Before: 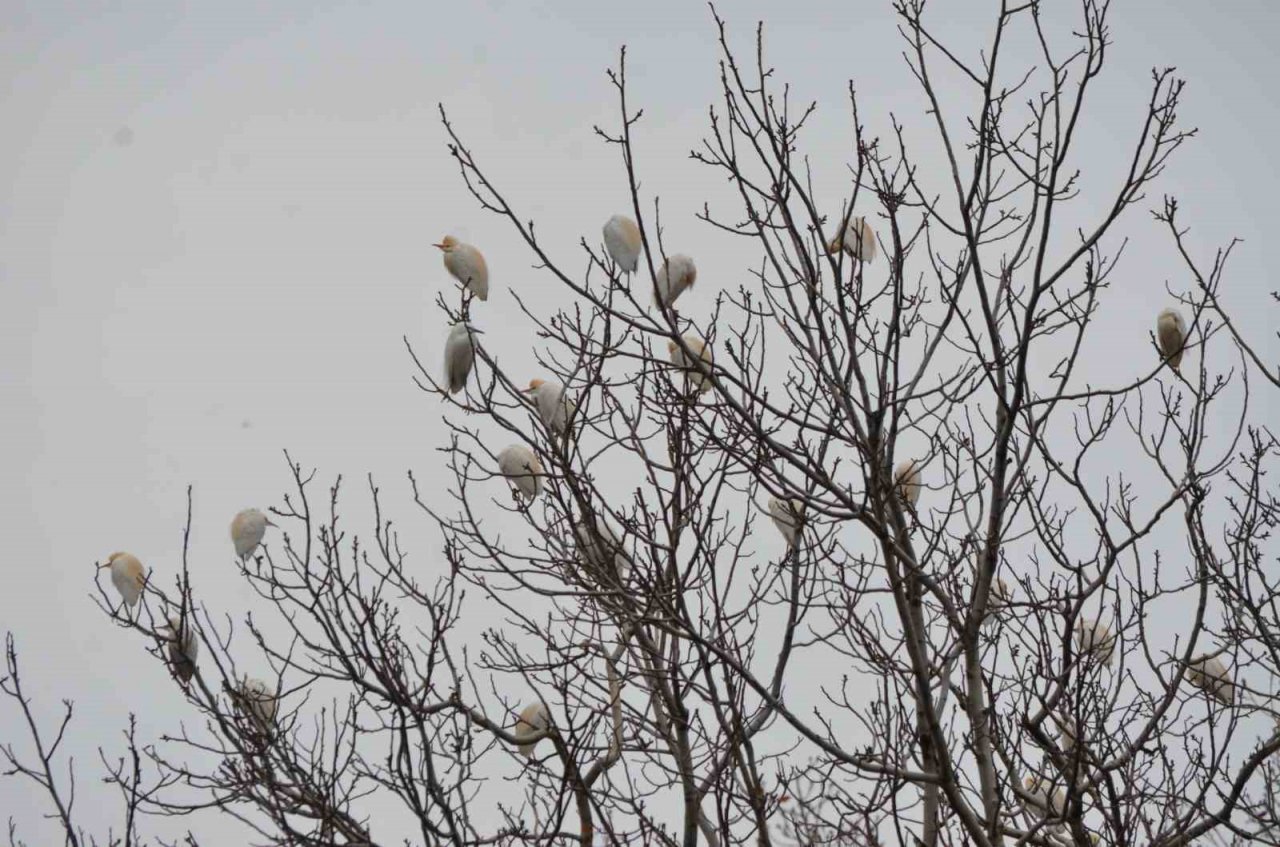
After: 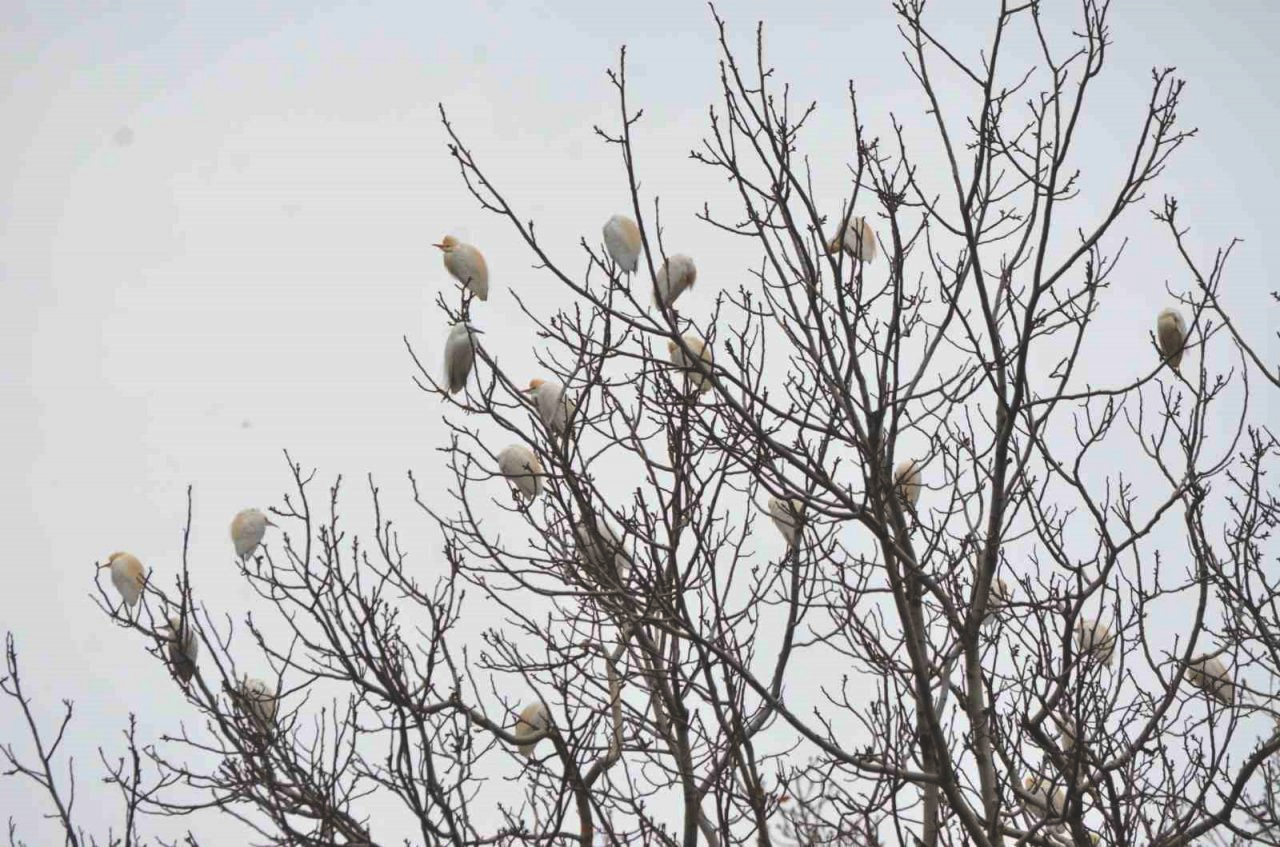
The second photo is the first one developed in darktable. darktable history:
color balance rgb: highlights gain › luminance 15.03%, global offset › luminance 1.992%, perceptual saturation grading › global saturation -0.03%, perceptual brilliance grading › highlights 3.053%, global vibrance 25.802%, contrast 6.185%
